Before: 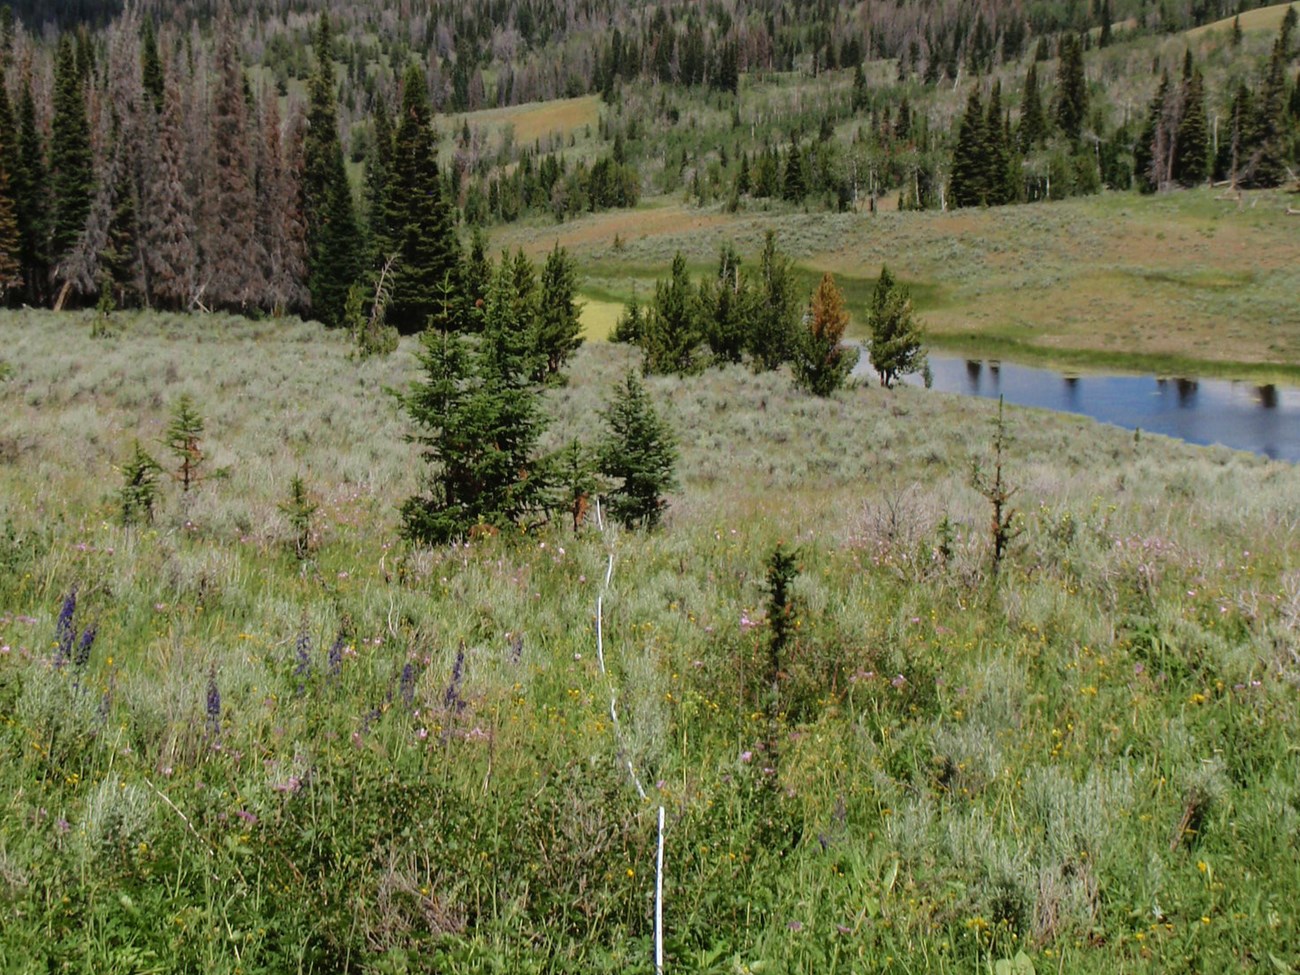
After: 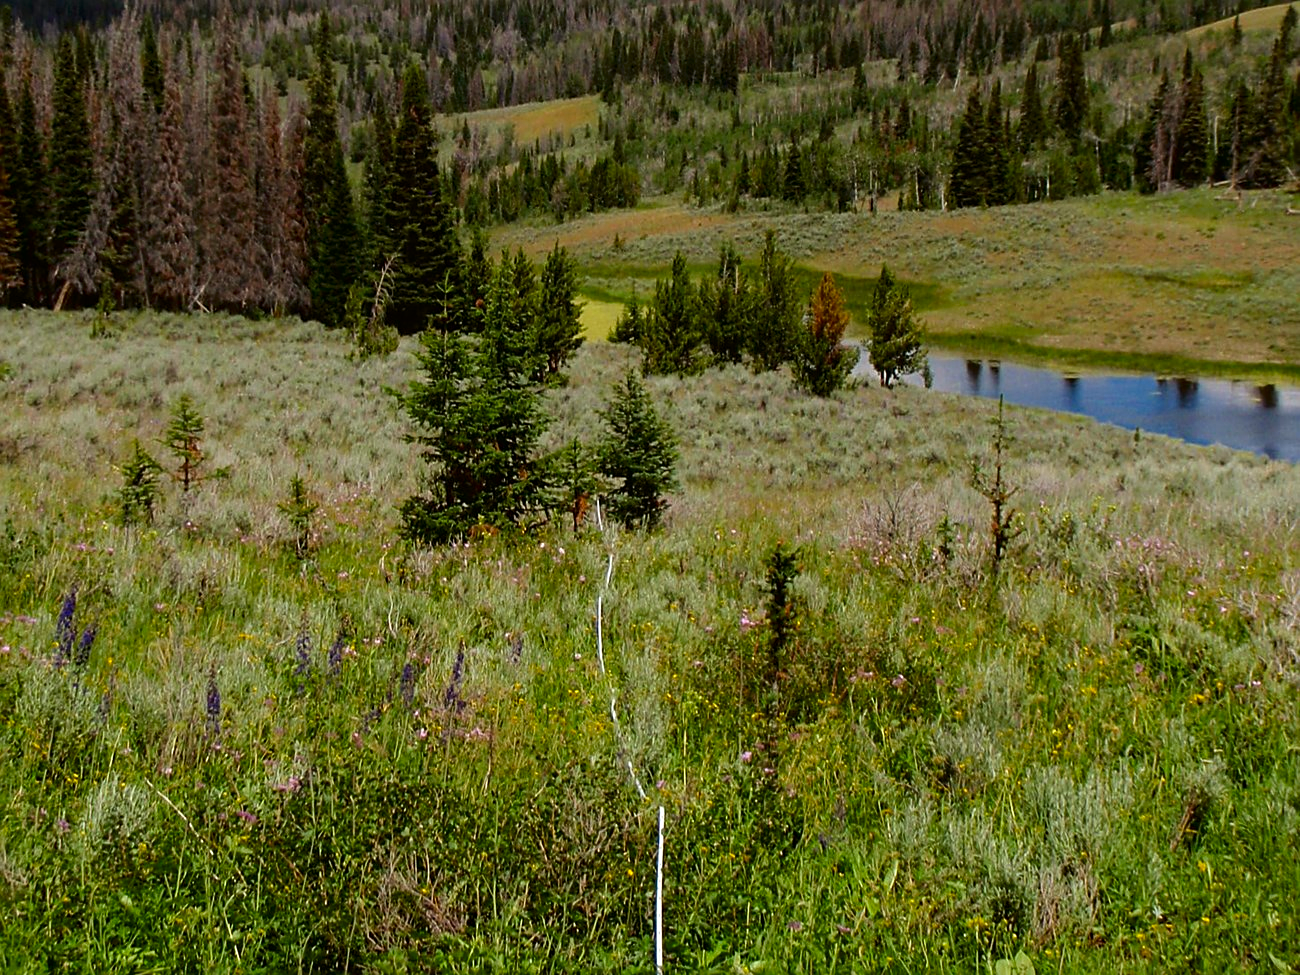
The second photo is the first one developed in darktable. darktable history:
color balance rgb: power › chroma 0.691%, power › hue 60°, linear chroma grading › global chroma 14.519%, perceptual saturation grading › global saturation 0.402%, perceptual brilliance grading › global brilliance 1.614%, perceptual brilliance grading › highlights -3.544%
contrast brightness saturation: contrast 0.125, brightness -0.12, saturation 0.202
sharpen: on, module defaults
